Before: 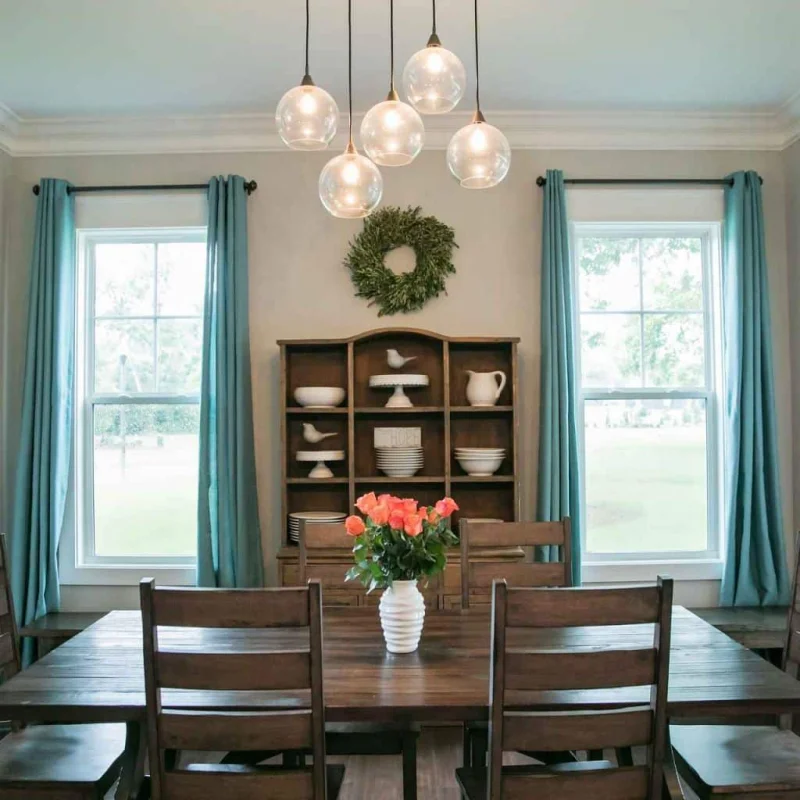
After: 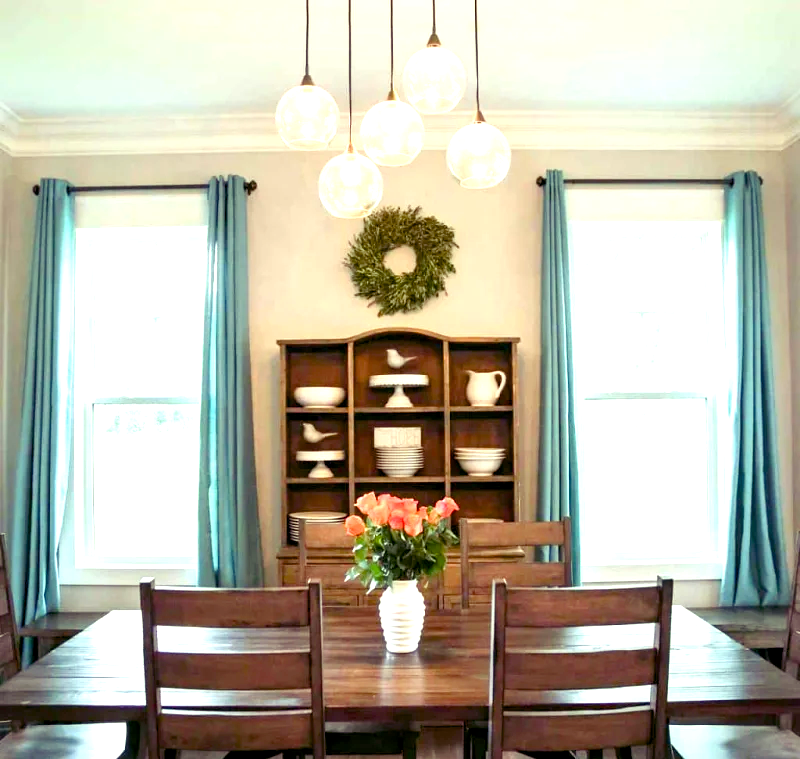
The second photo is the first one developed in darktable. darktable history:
color balance rgb: shadows lift › luminance -21.66%, shadows lift › chroma 8.98%, shadows lift › hue 283.37°, power › chroma 1.05%, power › hue 25.59°, highlights gain › luminance 6.08%, highlights gain › chroma 2.55%, highlights gain › hue 90°, global offset › luminance -0.87%, perceptual saturation grading › global saturation 25%, perceptual saturation grading › highlights -28.39%, perceptual saturation grading › shadows 33.98%
tone equalizer: on, module defaults
crop and rotate: top 0%, bottom 5.097%
exposure: black level correction 0, exposure 1.015 EV, compensate exposure bias true, compensate highlight preservation false
